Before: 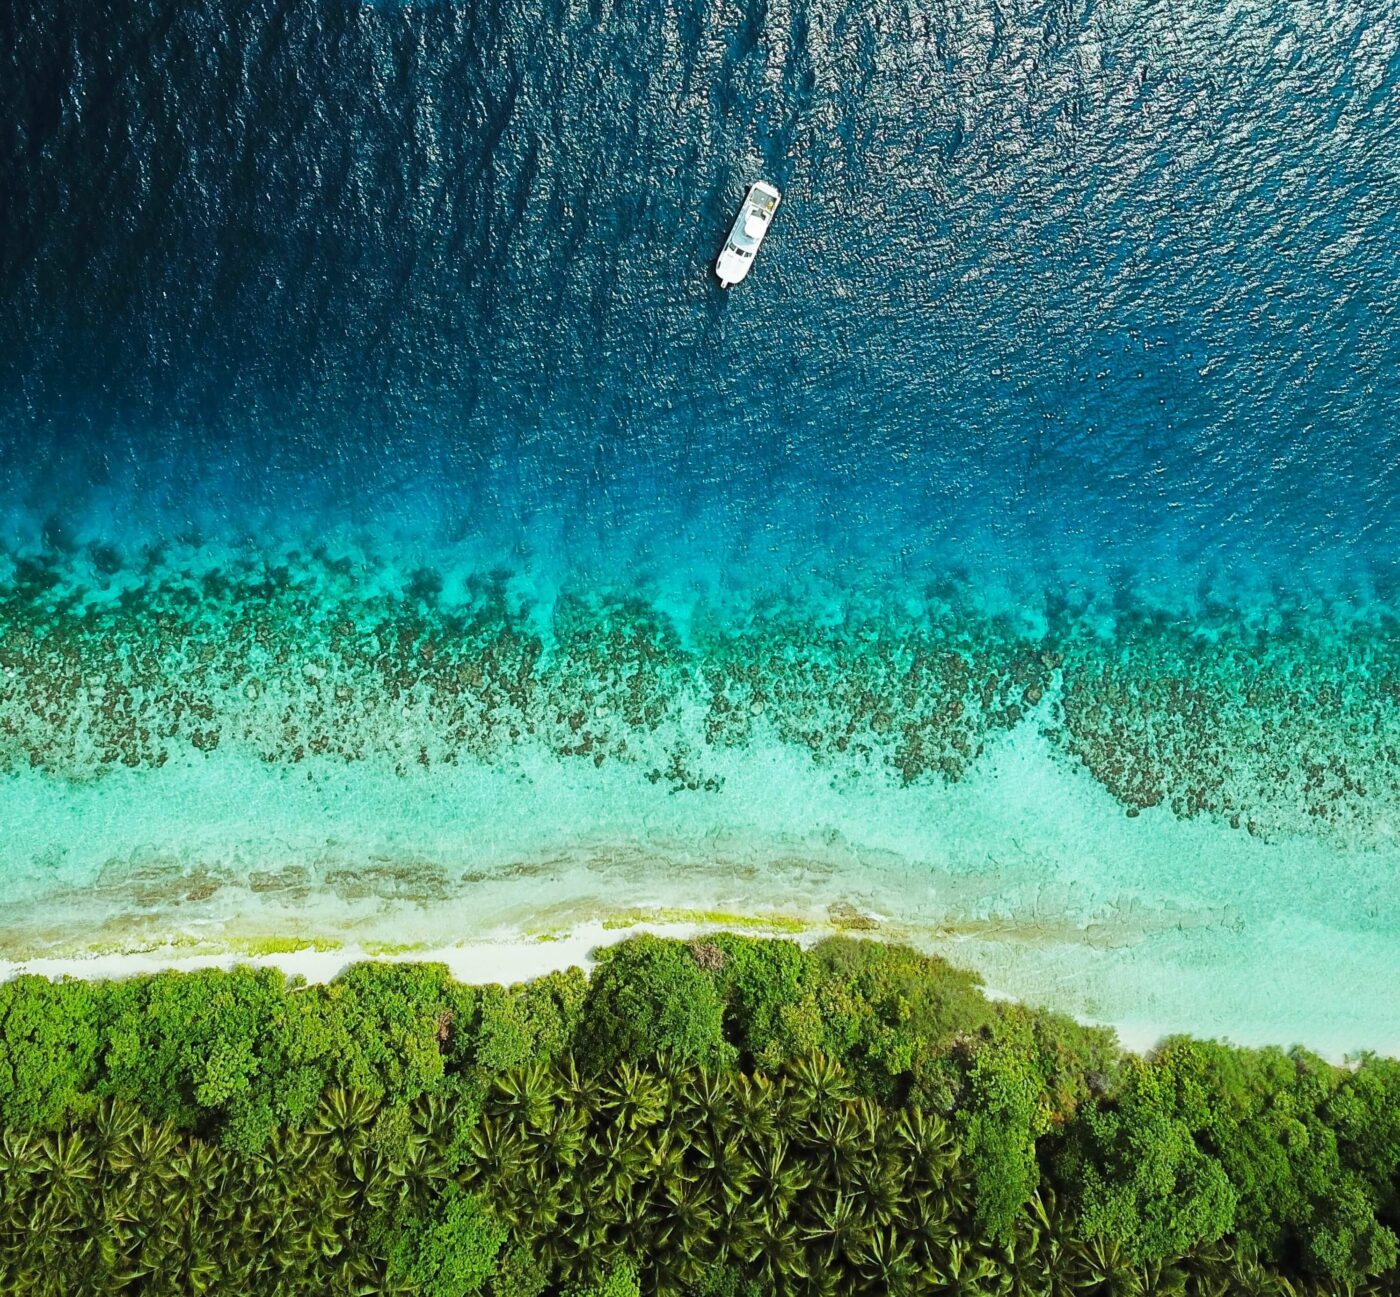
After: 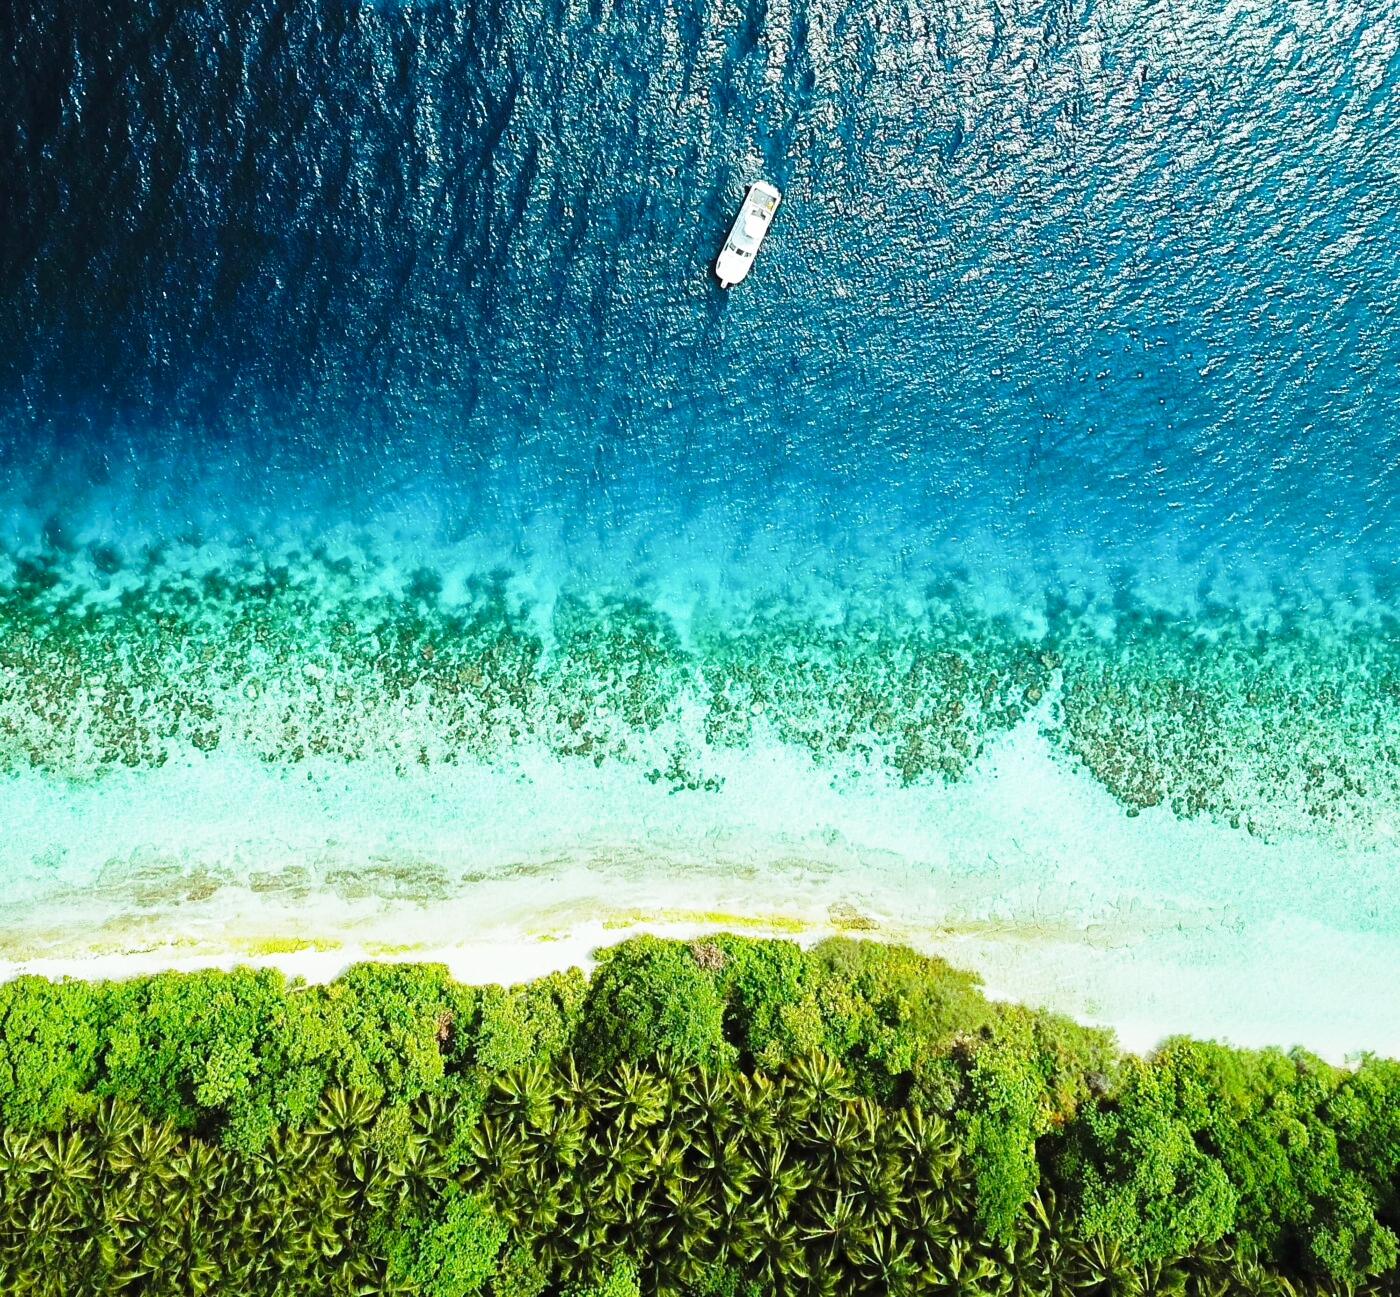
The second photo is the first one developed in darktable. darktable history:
base curve: curves: ch0 [(0, 0) (0.028, 0.03) (0.121, 0.232) (0.46, 0.748) (0.859, 0.968) (1, 1)], exposure shift 0.01, preserve colors none
